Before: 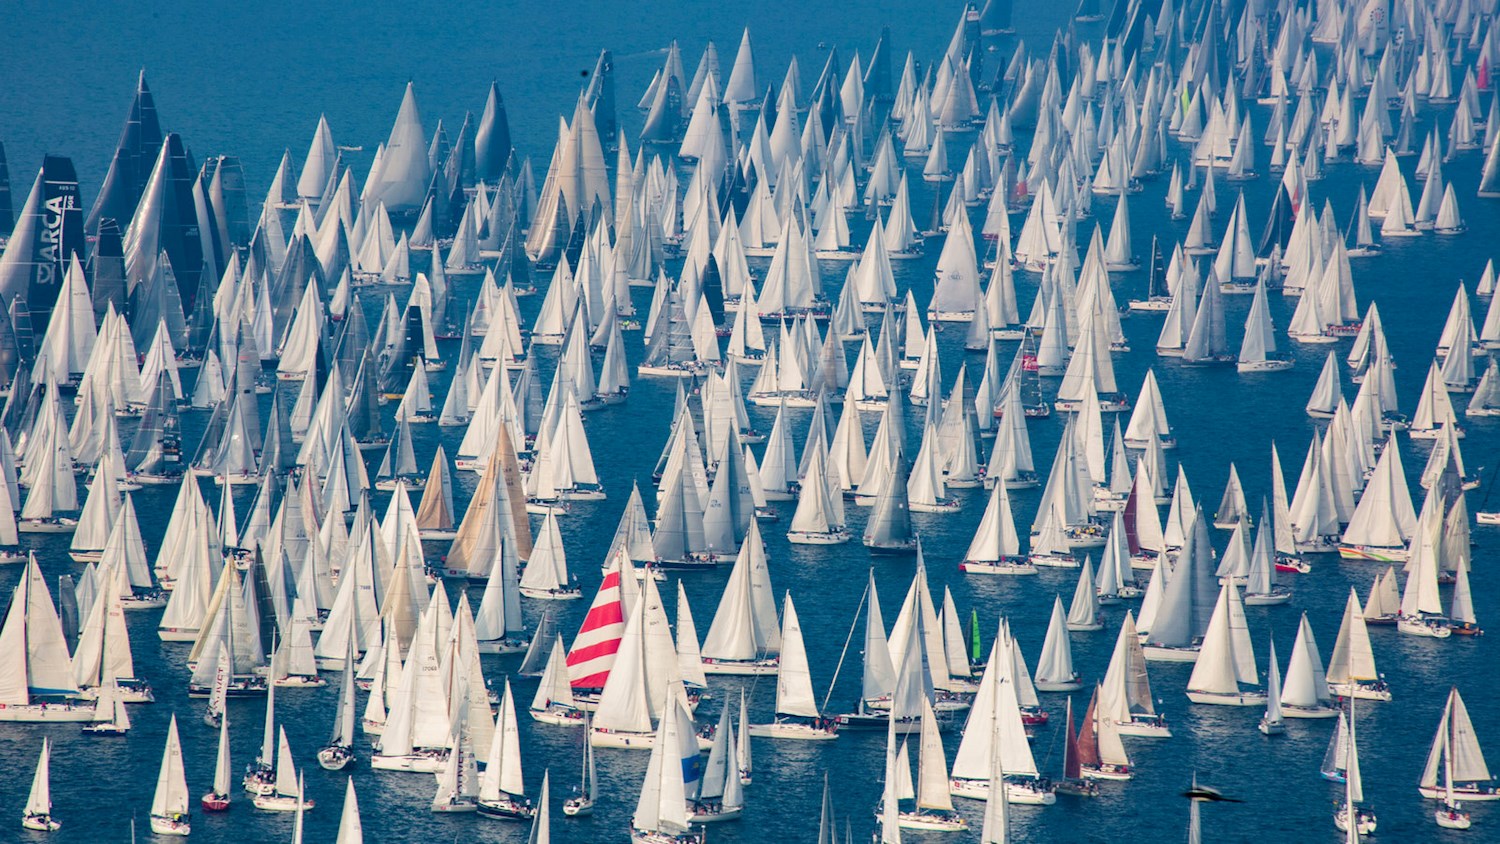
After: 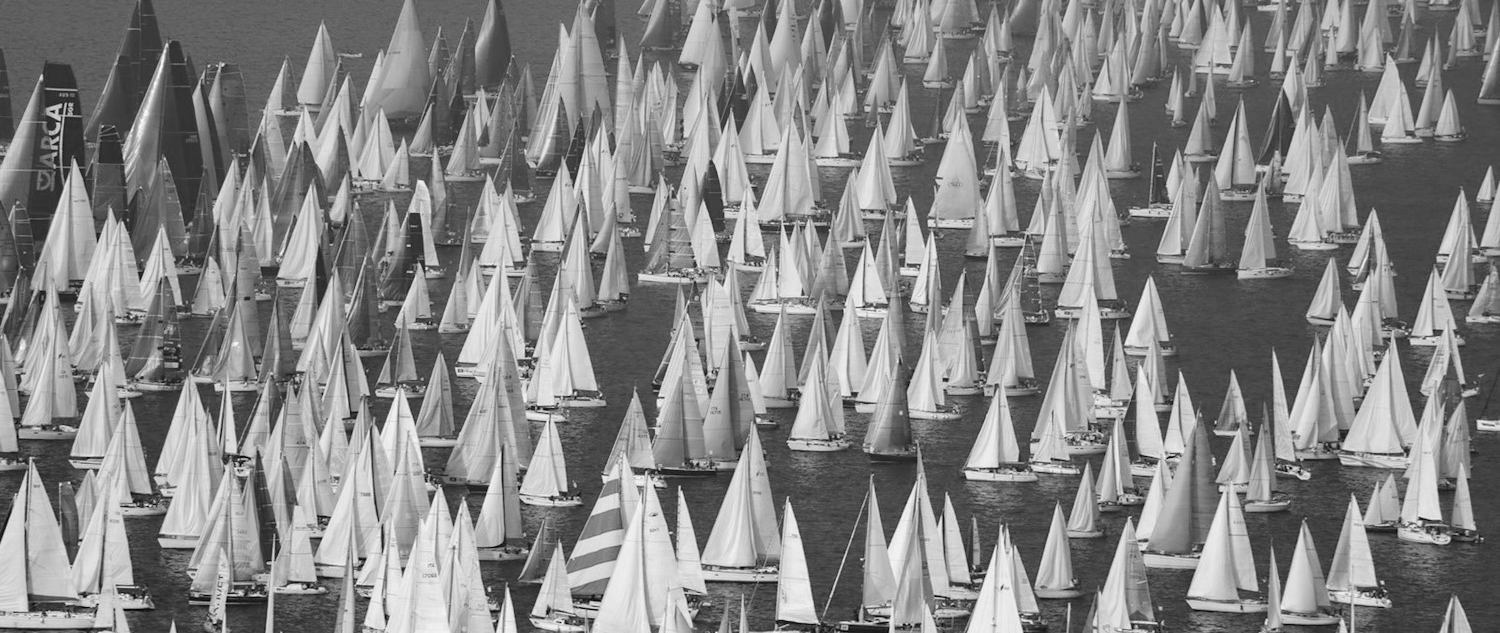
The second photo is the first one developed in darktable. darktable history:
monochrome: on, module defaults
crop: top 11.038%, bottom 13.962%
